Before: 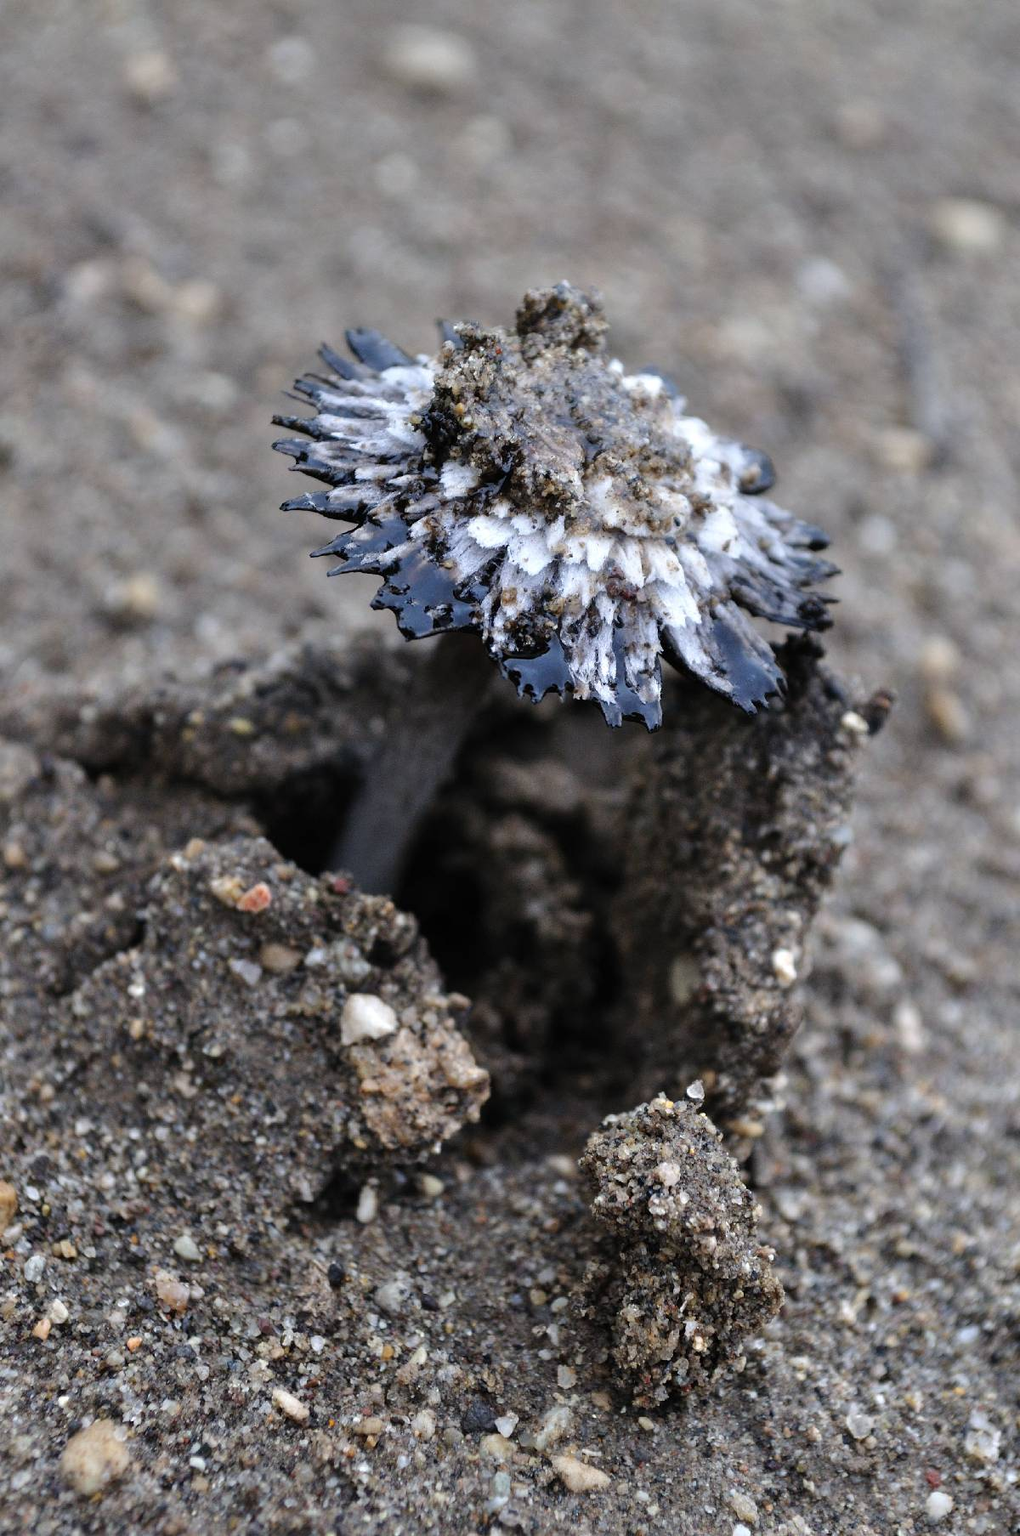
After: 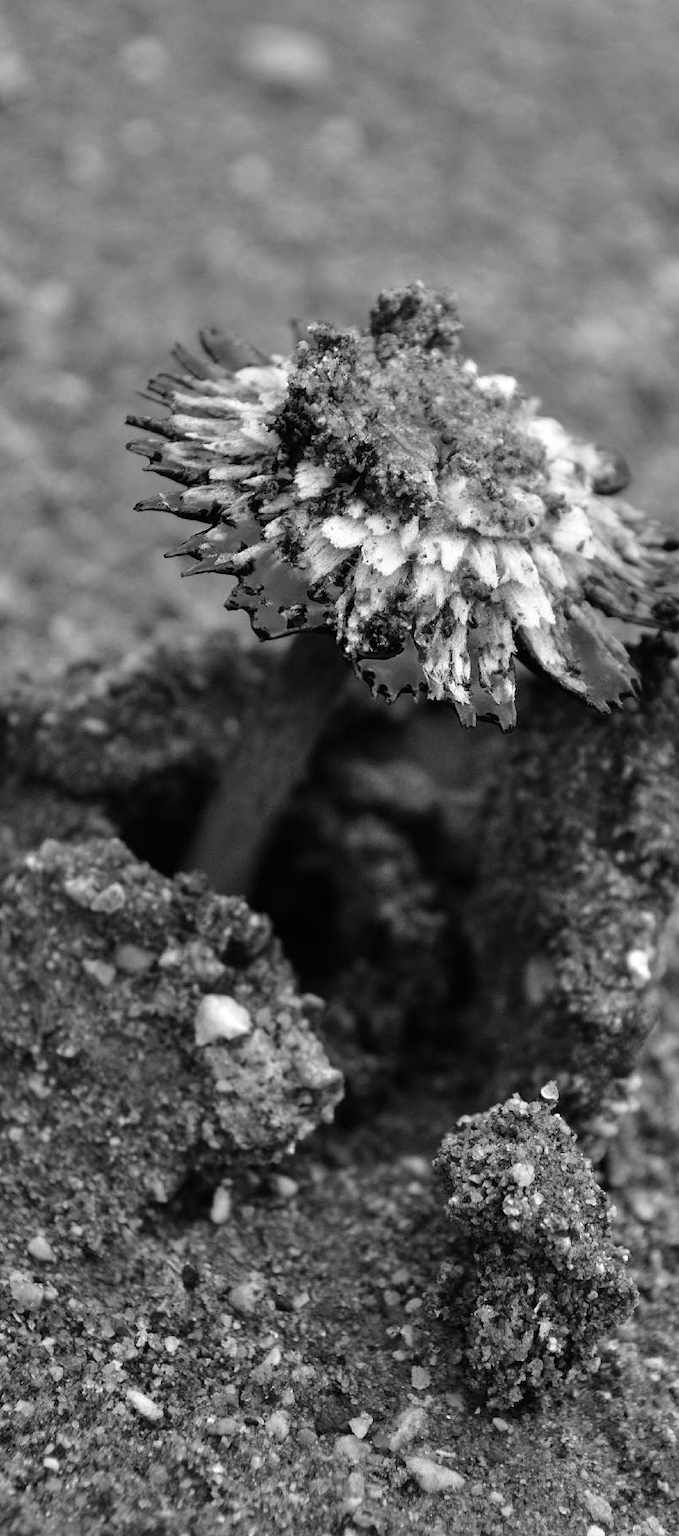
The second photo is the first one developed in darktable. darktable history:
color balance rgb: linear chroma grading › global chroma 15%, perceptual saturation grading › global saturation 30%
monochrome: on, module defaults
base curve: curves: ch0 [(0, 0) (0.303, 0.277) (1, 1)]
crop and rotate: left 14.385%, right 18.948%
